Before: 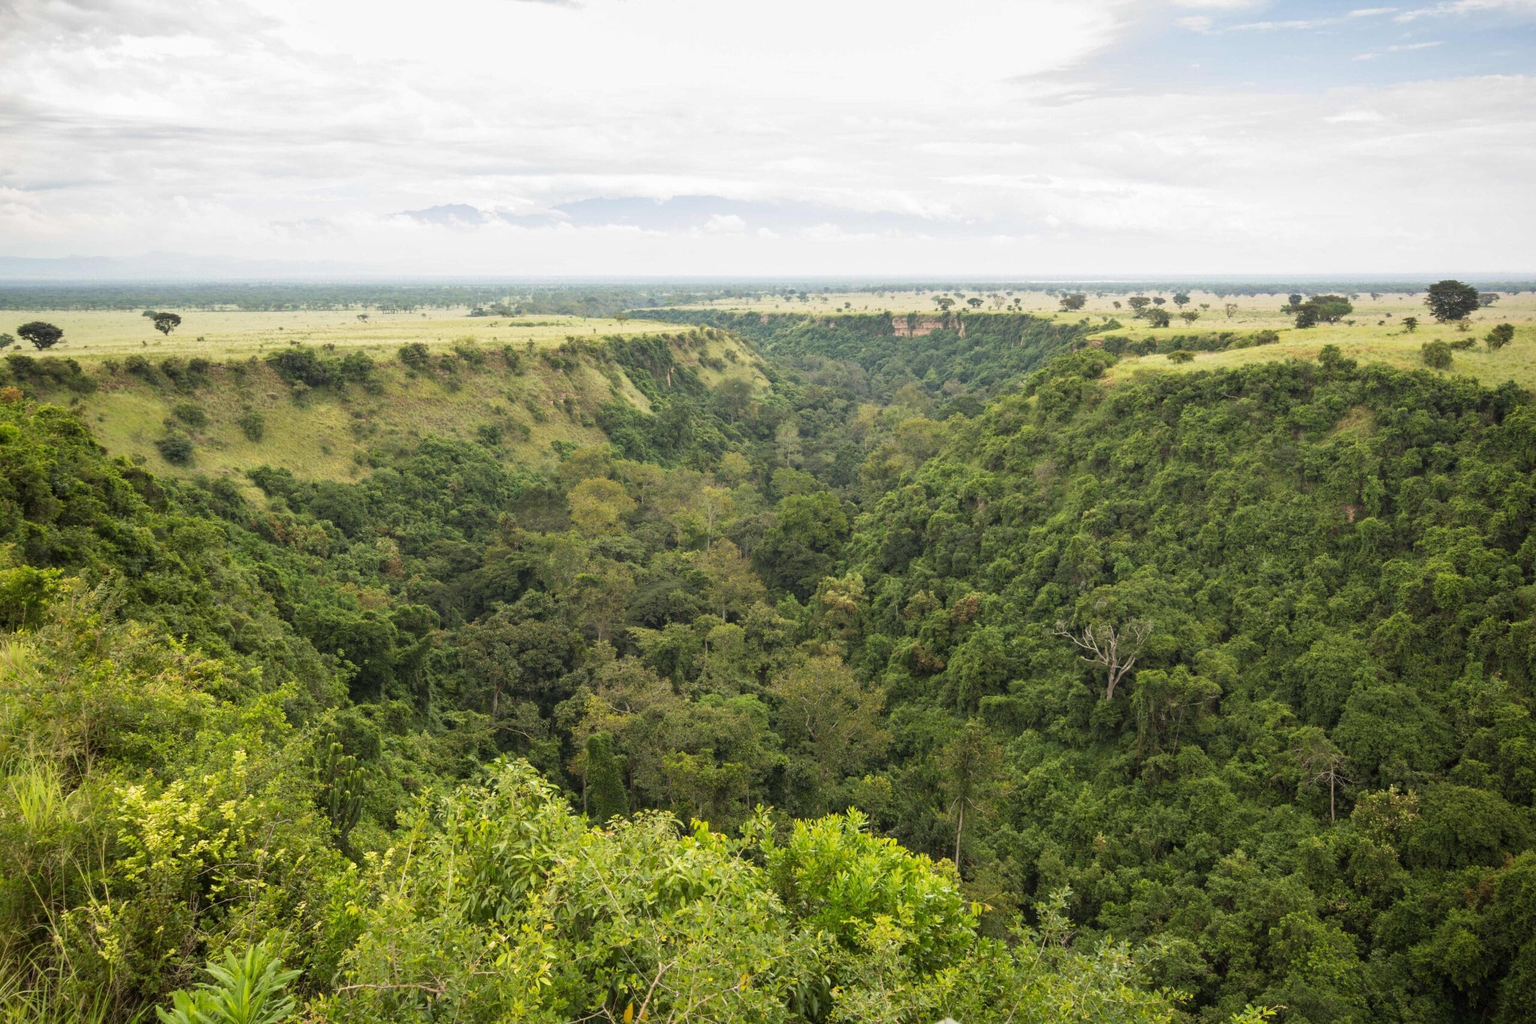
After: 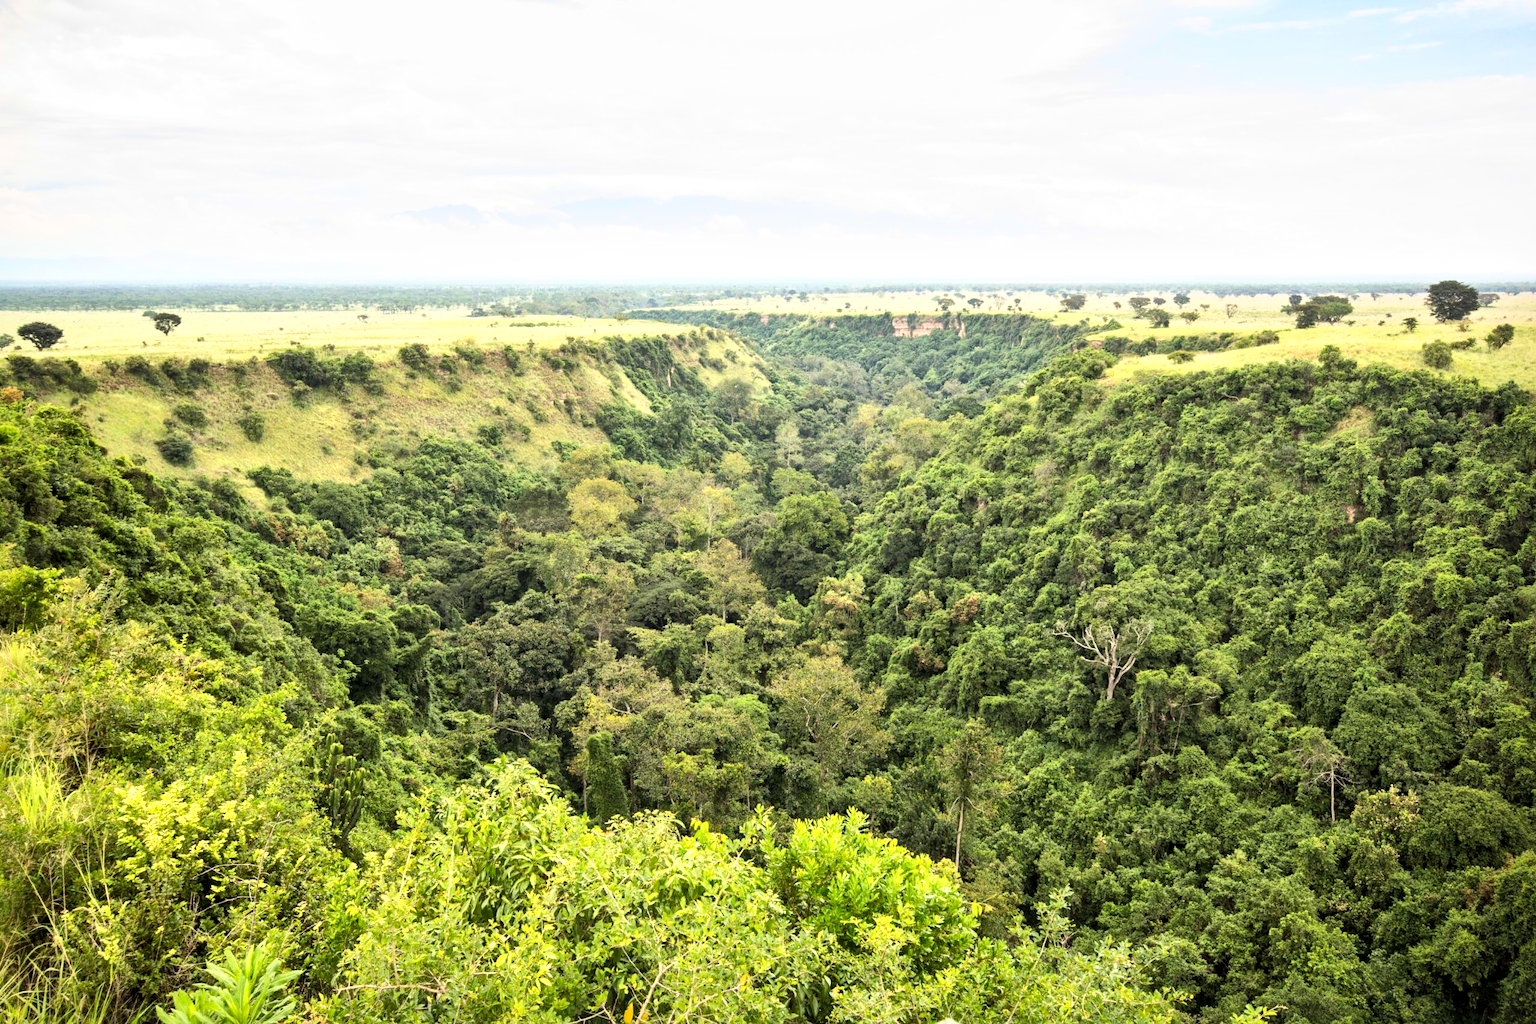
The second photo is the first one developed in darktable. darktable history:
local contrast: mode bilateral grid, contrast 25, coarseness 47, detail 151%, midtone range 0.2
tone curve: curves: ch0 [(0, 0) (0.093, 0.104) (0.226, 0.291) (0.327, 0.431) (0.471, 0.648) (0.759, 0.926) (1, 1)], color space Lab, linked channels, preserve colors none
